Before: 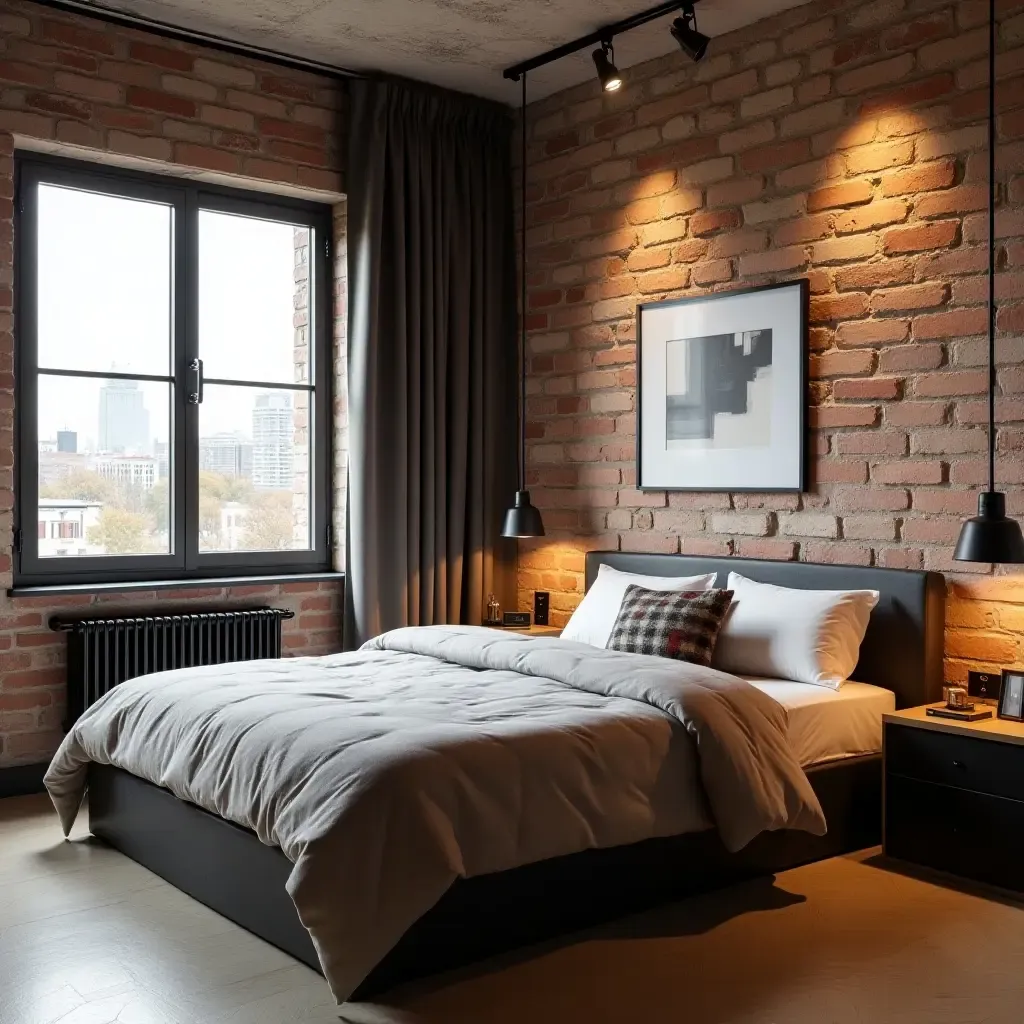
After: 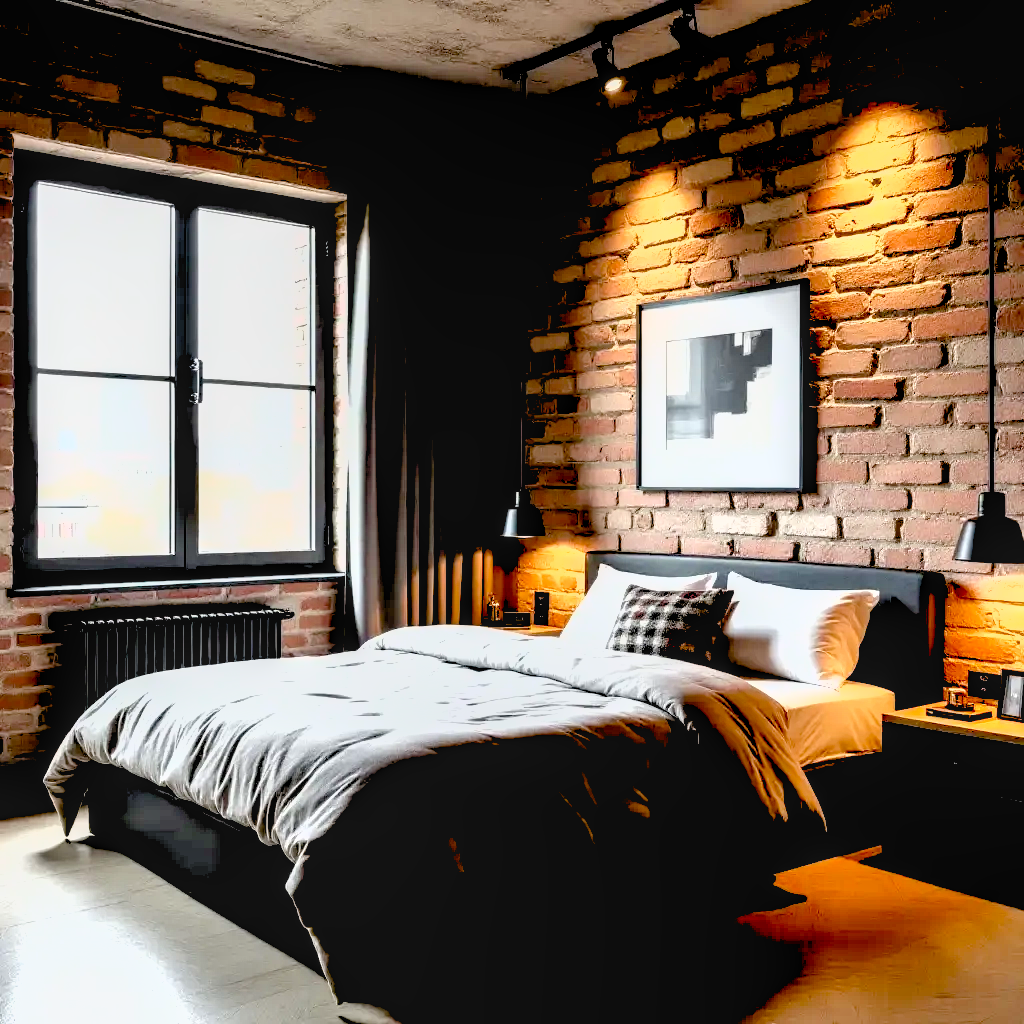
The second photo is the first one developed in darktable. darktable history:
contrast brightness saturation: saturation -0.1
local contrast: on, module defaults
exposure: black level correction 0.035, exposure 0.9 EV, compensate highlight preservation false
shadows and highlights: shadows 40, highlights -54, highlights color adjustment 46%, low approximation 0.01, soften with gaussian
rgb levels: levels [[0.013, 0.434, 0.89], [0, 0.5, 1], [0, 0.5, 1]]
